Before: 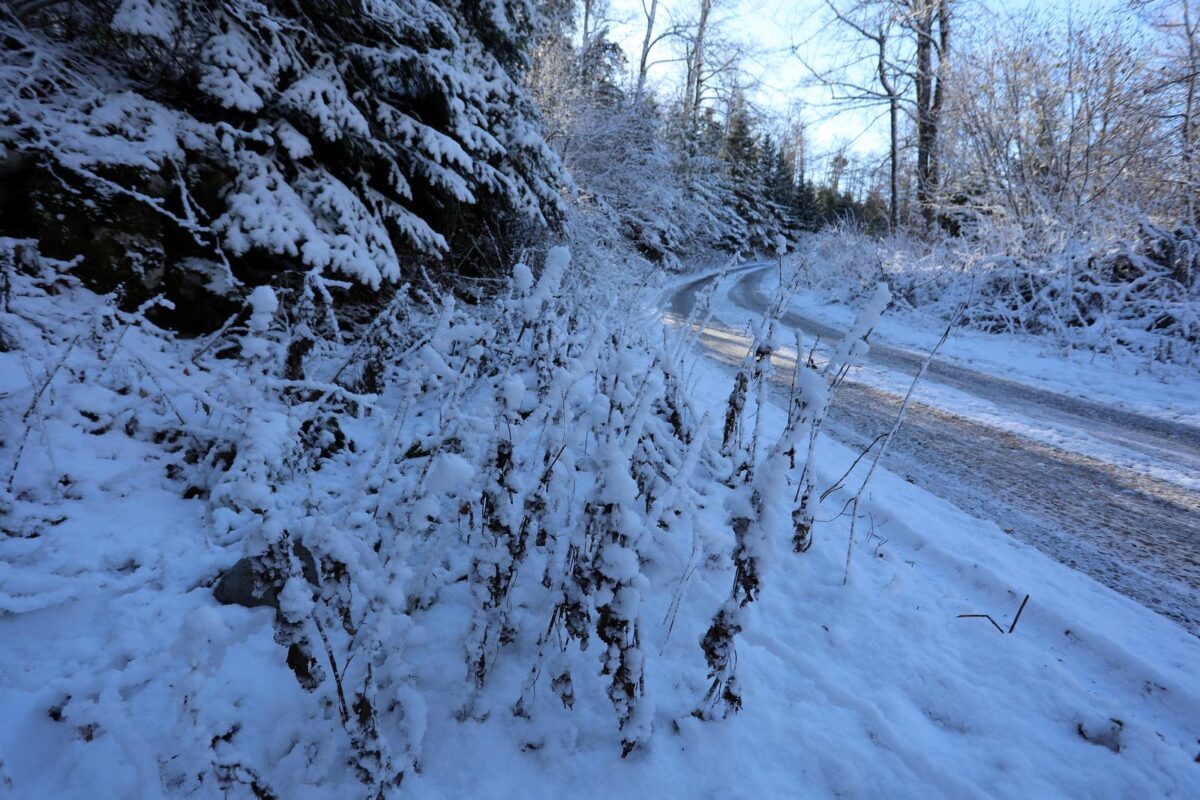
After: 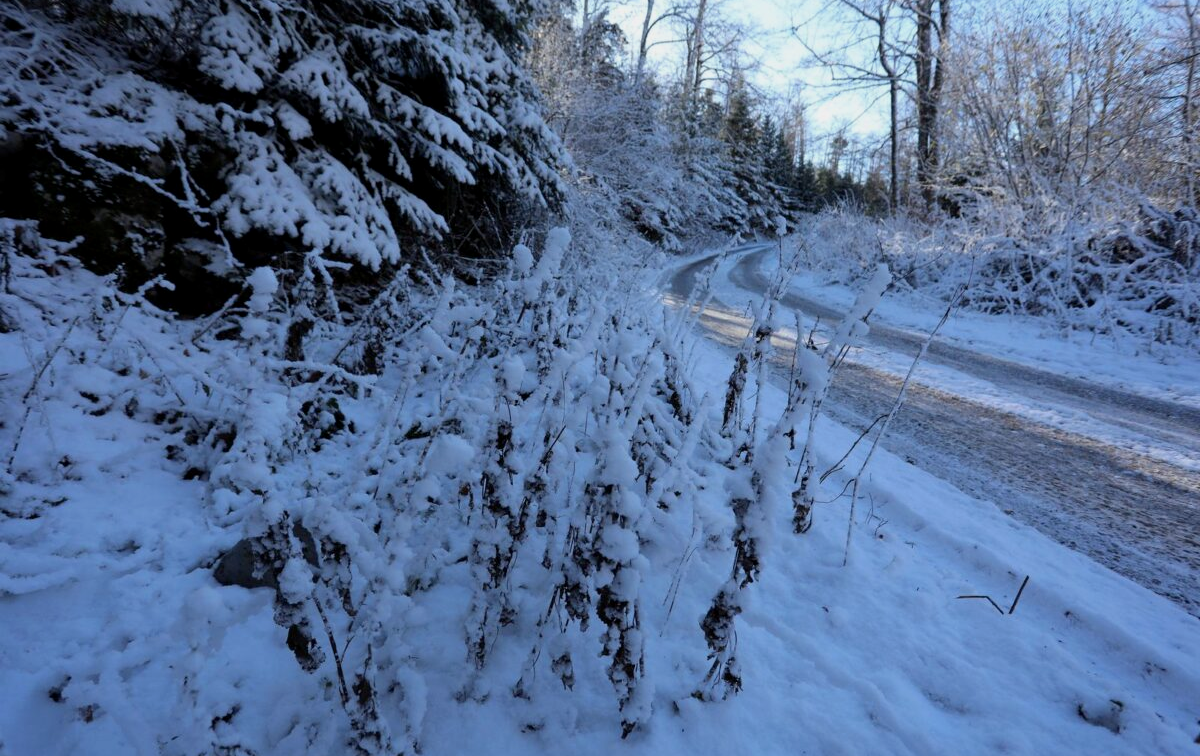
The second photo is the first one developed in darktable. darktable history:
exposure: black level correction 0.001, exposure -0.2 EV, compensate highlight preservation false
crop and rotate: top 2.479%, bottom 3.018%
